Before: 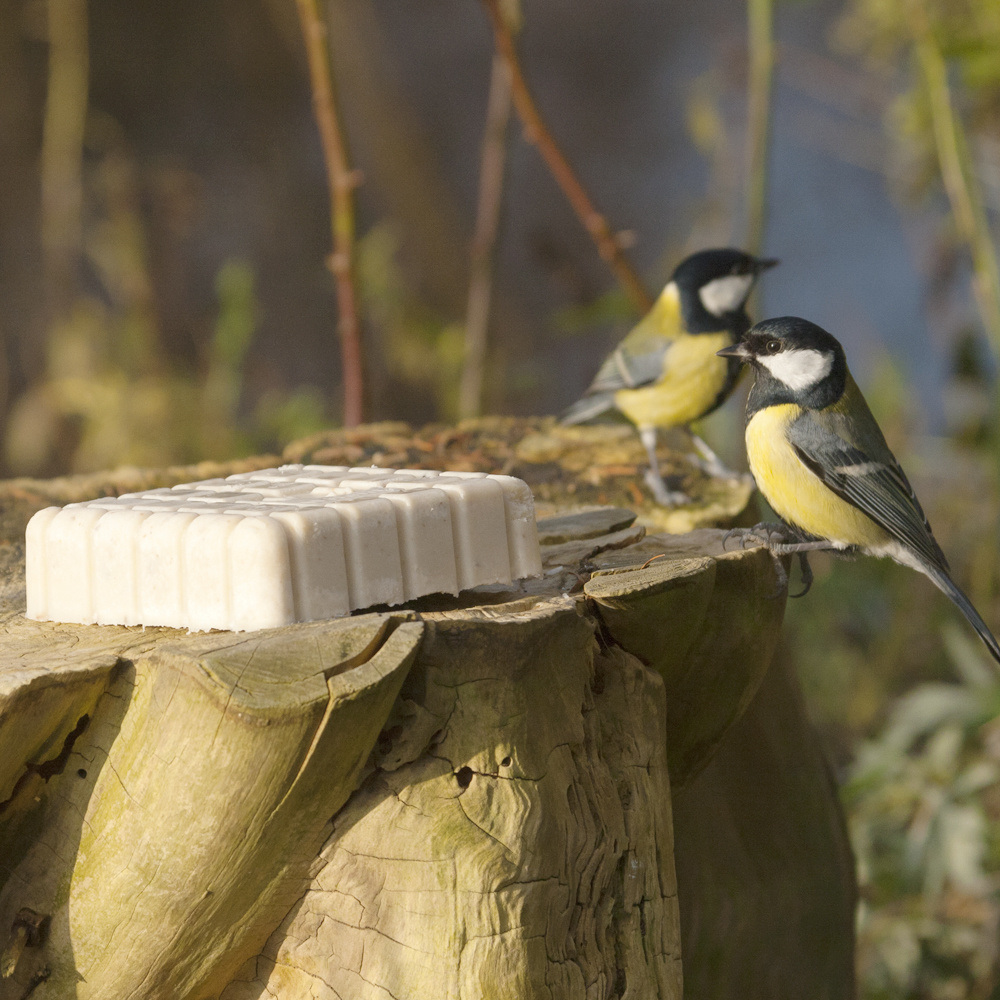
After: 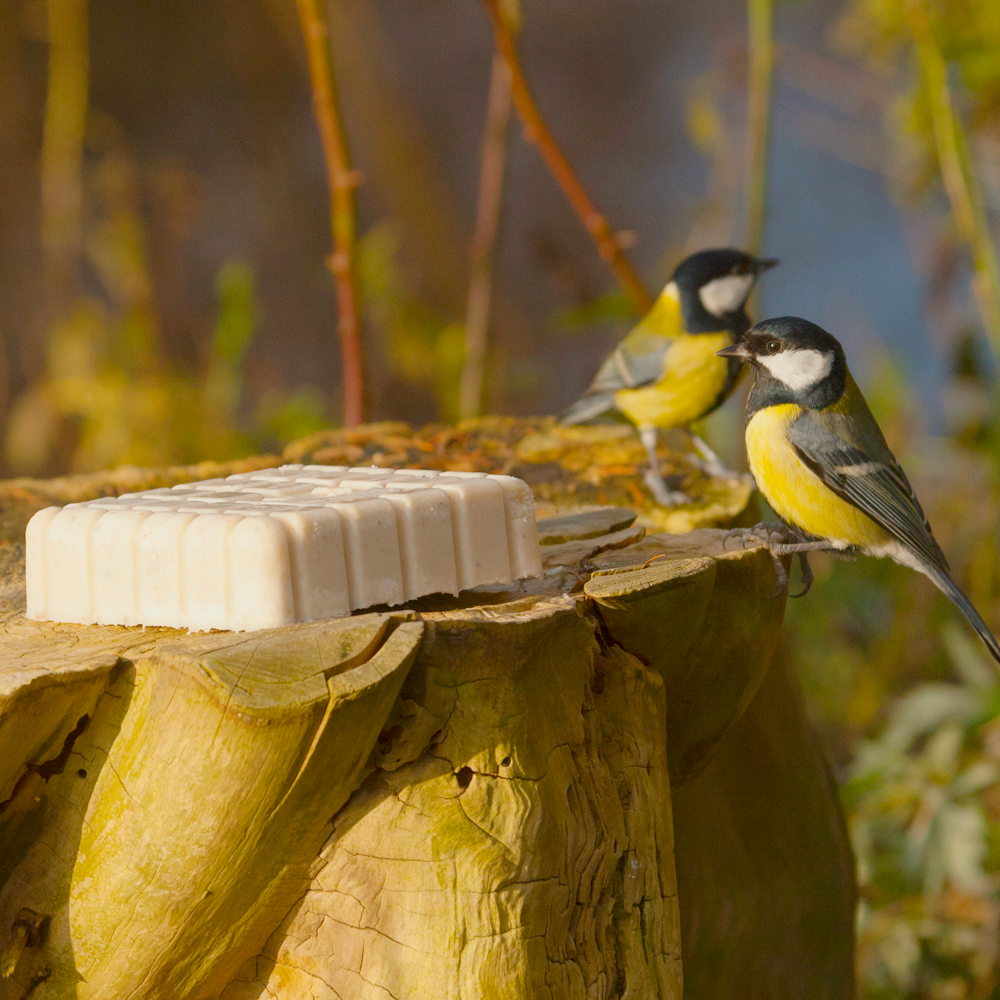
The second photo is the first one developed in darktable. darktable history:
color balance rgb: power › chroma 0.701%, power › hue 60°, perceptual saturation grading › global saturation 30.867%, contrast -10.224%
